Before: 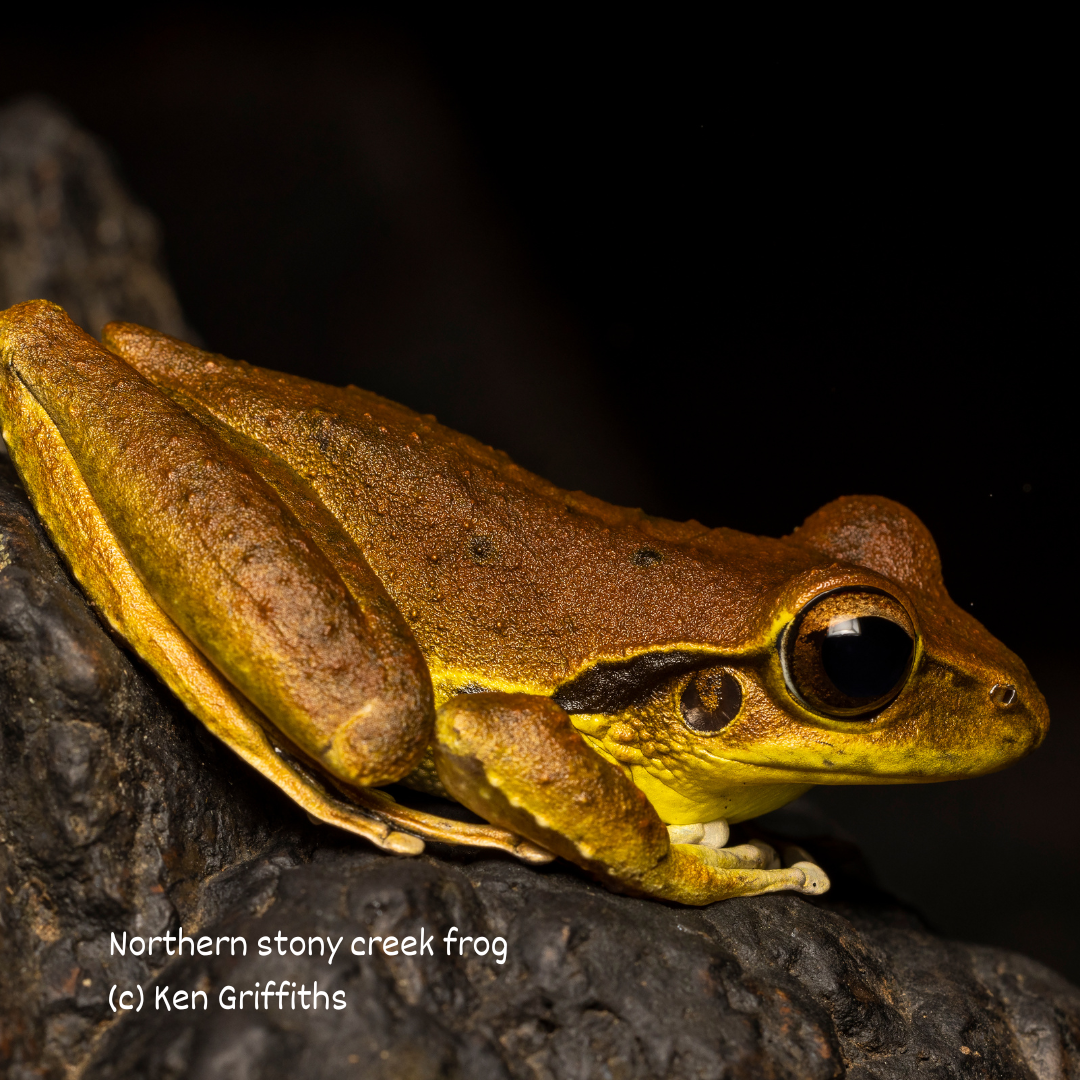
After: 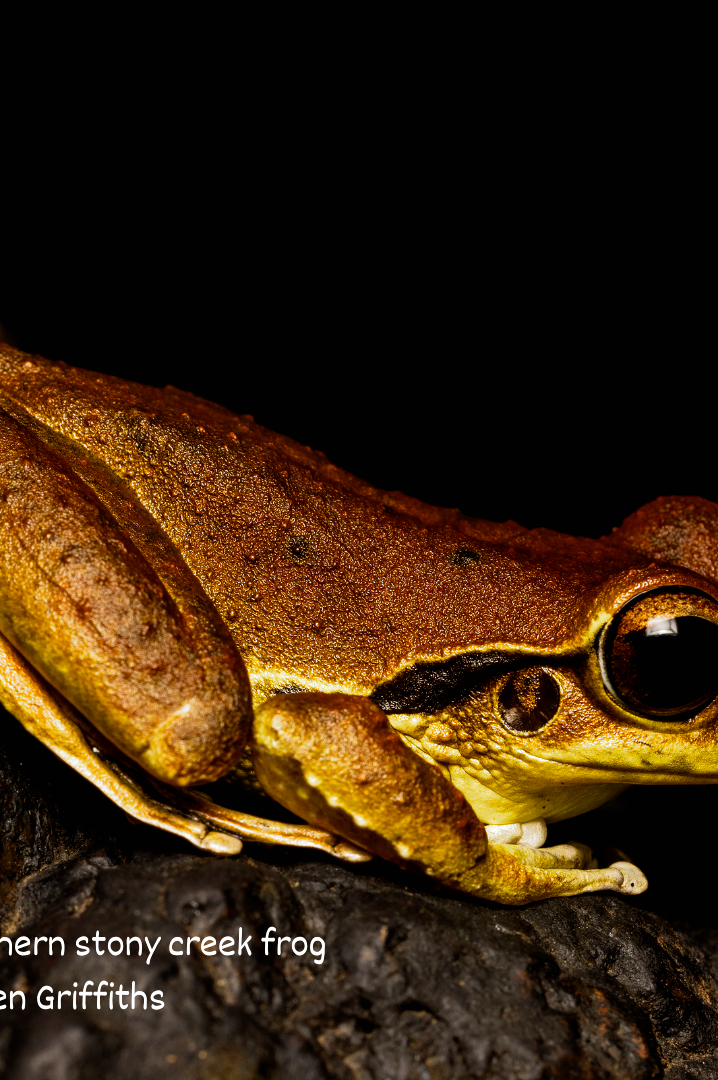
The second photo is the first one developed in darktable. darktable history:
tone equalizer: -7 EV 0.18 EV, -6 EV 0.12 EV, -5 EV 0.08 EV, -4 EV 0.04 EV, -2 EV -0.02 EV, -1 EV -0.04 EV, +0 EV -0.06 EV, luminance estimator HSV value / RGB max
filmic rgb: black relative exposure -8.2 EV, white relative exposure 2.2 EV, threshold 3 EV, hardness 7.11, latitude 75%, contrast 1.325, highlights saturation mix -2%, shadows ↔ highlights balance 30%, preserve chrominance no, color science v5 (2021), contrast in shadows safe, contrast in highlights safe, enable highlight reconstruction true
crop: left 16.899%, right 16.556%
